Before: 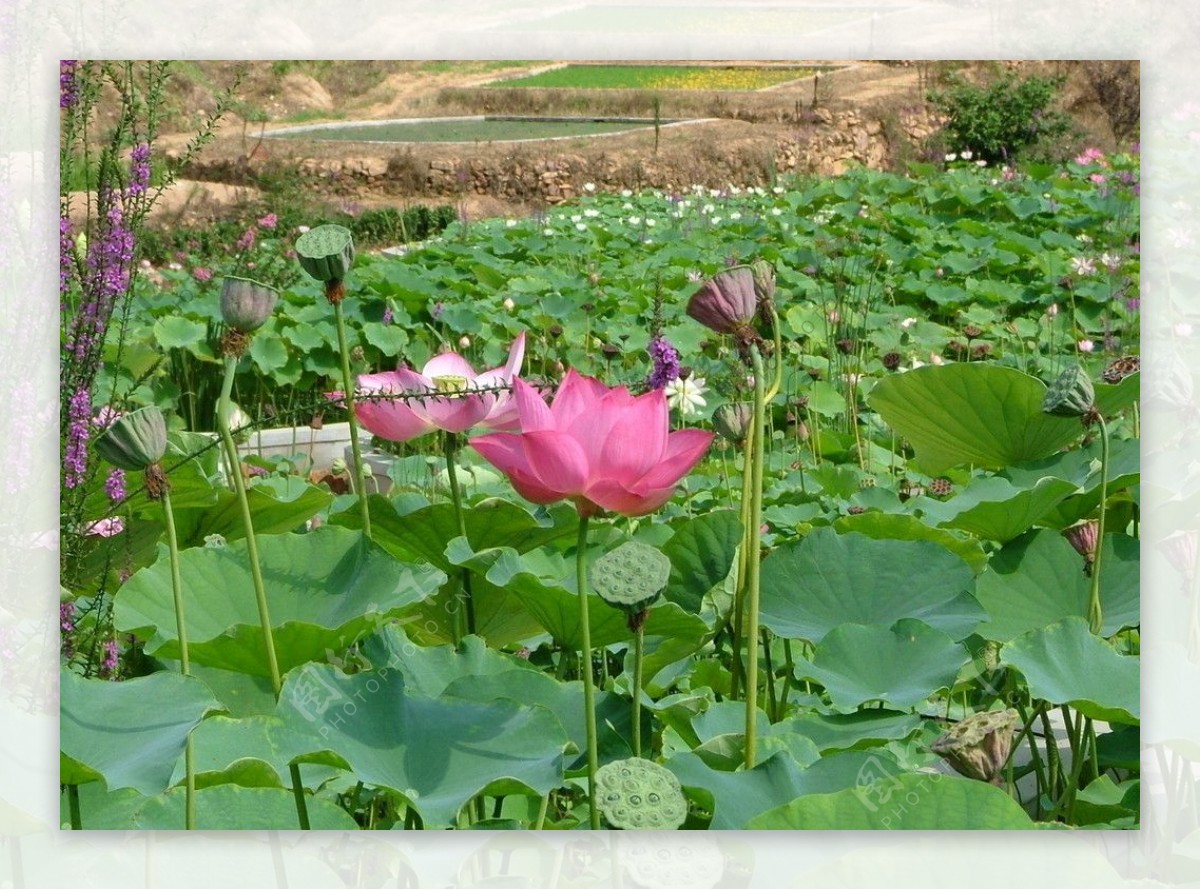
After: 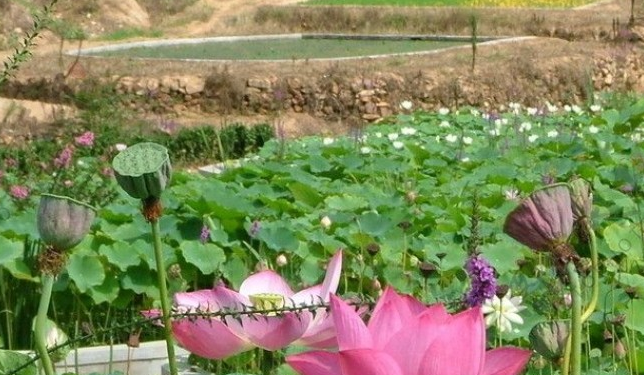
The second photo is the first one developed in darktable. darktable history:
crop: left 15.317%, top 9.272%, right 30.948%, bottom 48.584%
